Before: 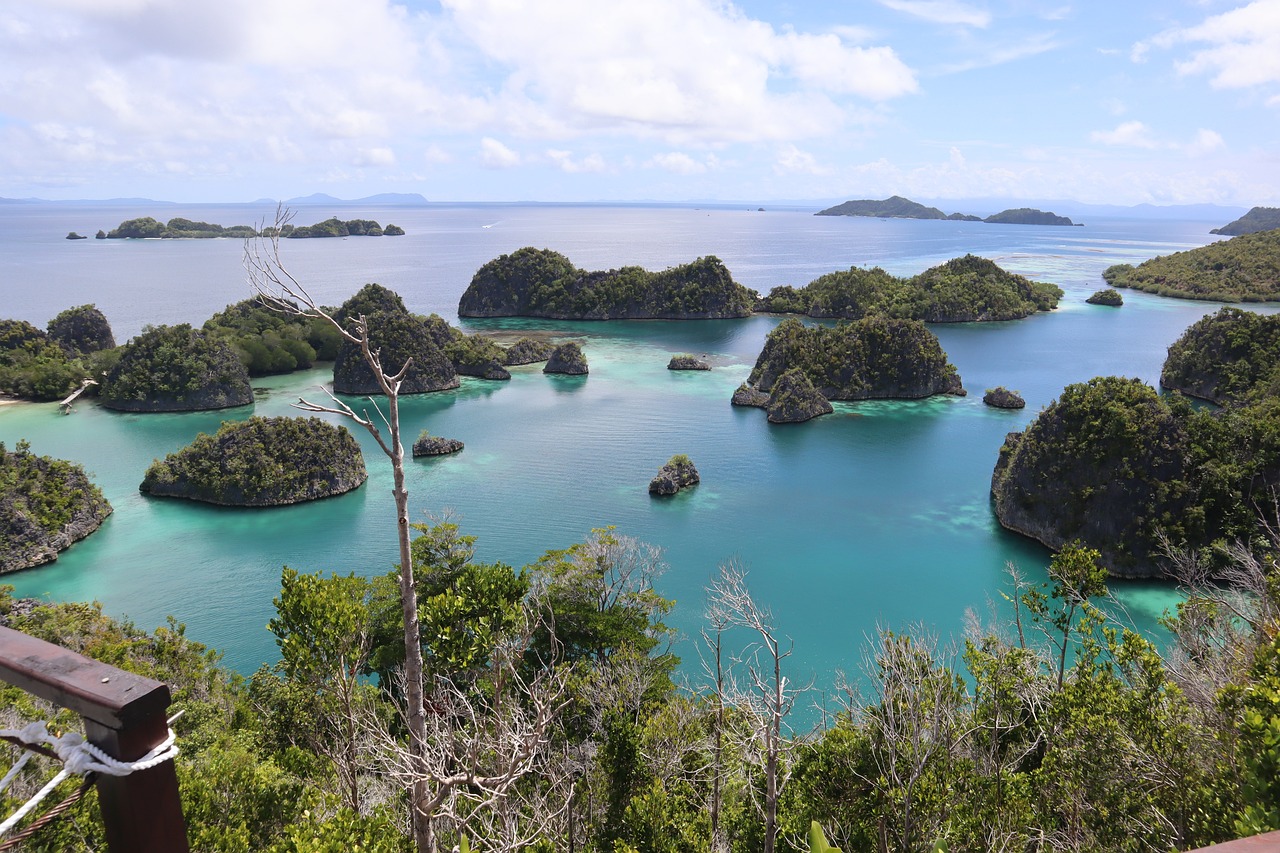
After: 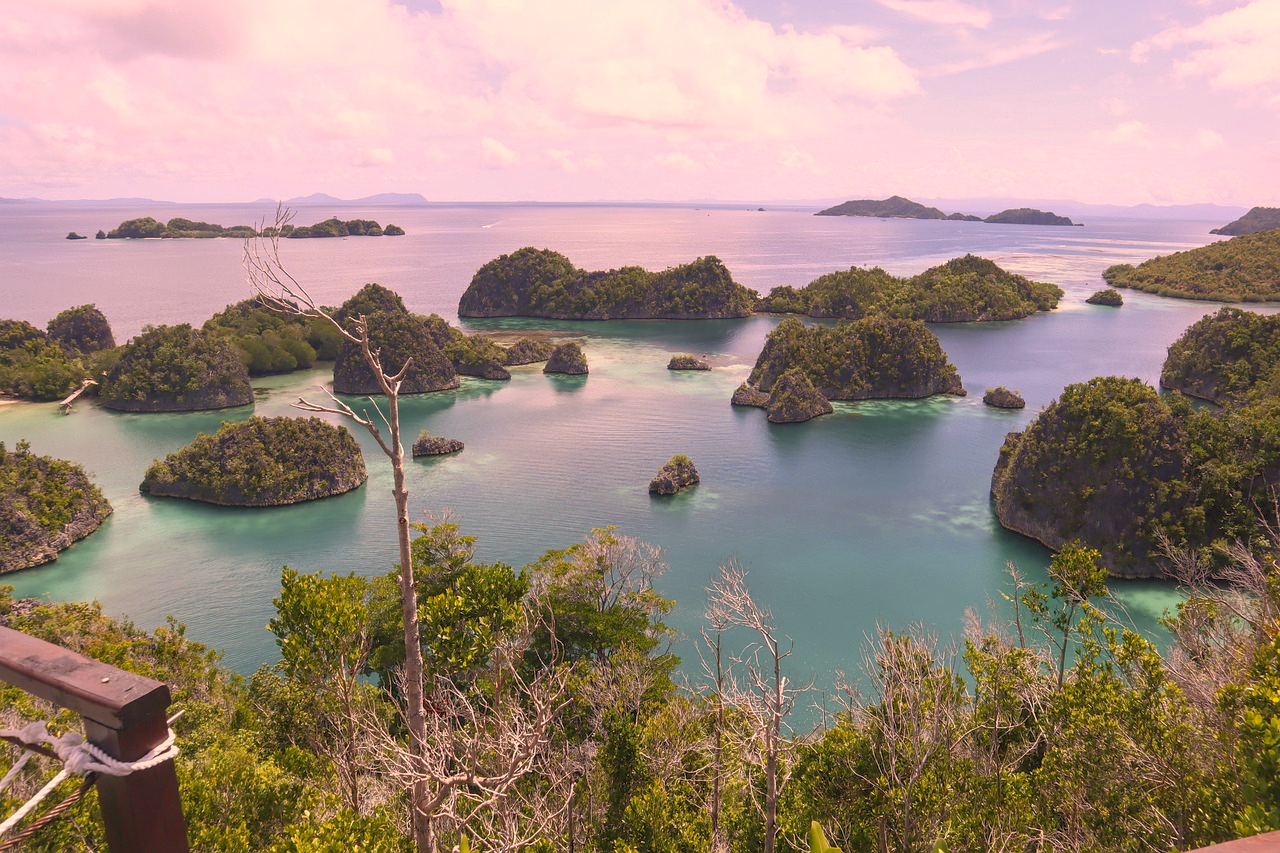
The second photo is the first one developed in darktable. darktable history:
rgb curve: curves: ch0 [(0, 0) (0.072, 0.166) (0.217, 0.293) (0.414, 0.42) (1, 1)], compensate middle gray true, preserve colors basic power
color correction: highlights a* 21.16, highlights b* 19.61
local contrast: detail 117%
